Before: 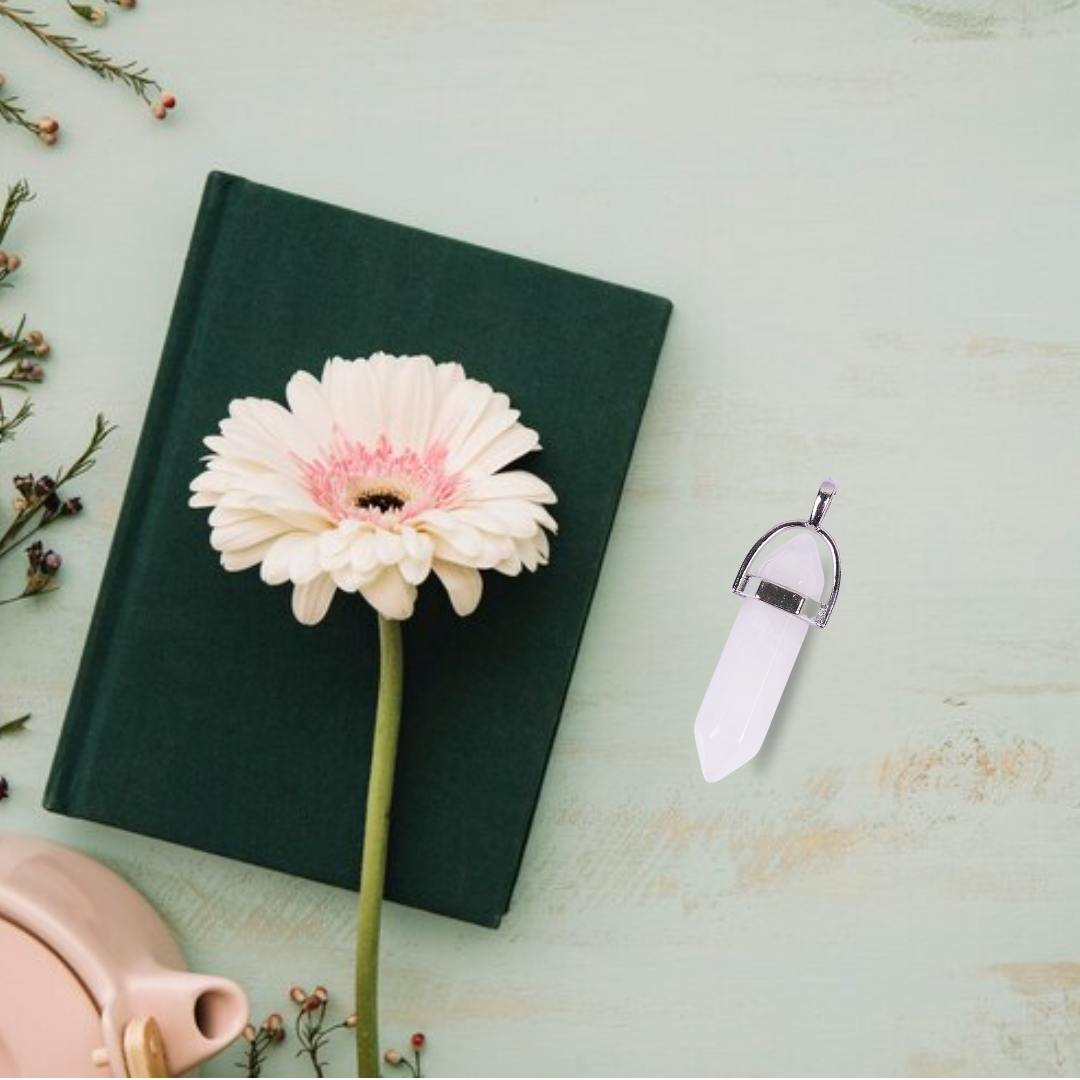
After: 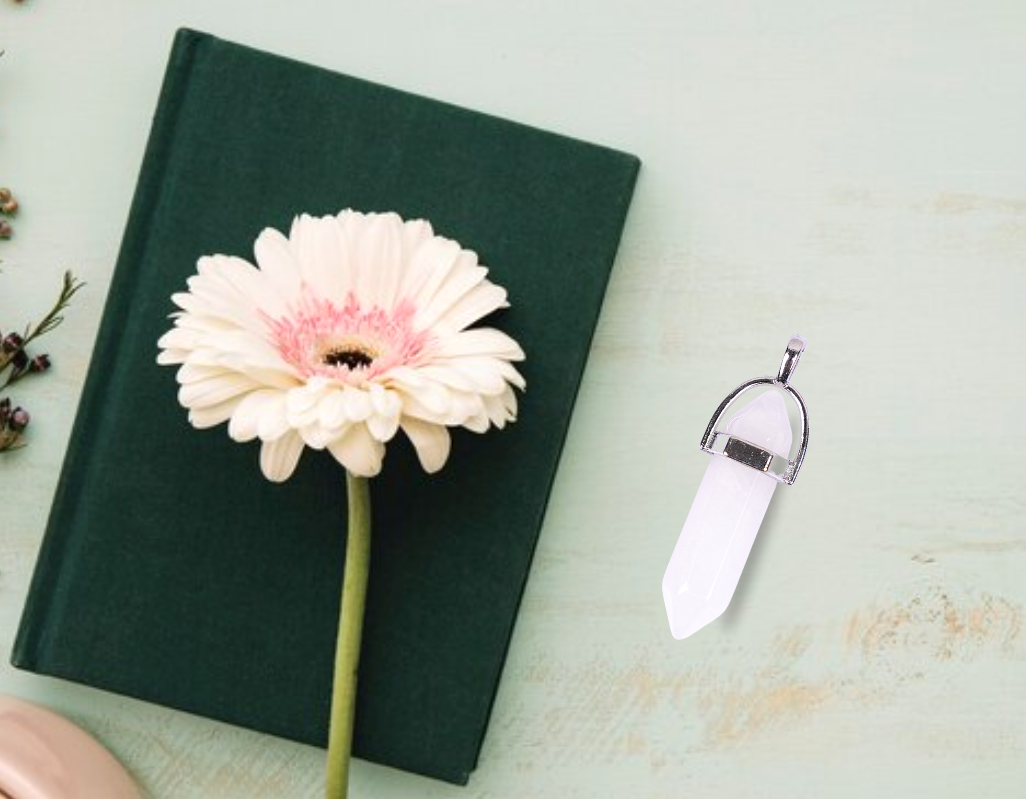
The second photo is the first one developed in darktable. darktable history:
crop and rotate: left 2.991%, top 13.302%, right 1.981%, bottom 12.636%
exposure: exposure 0.2 EV, compensate highlight preservation false
